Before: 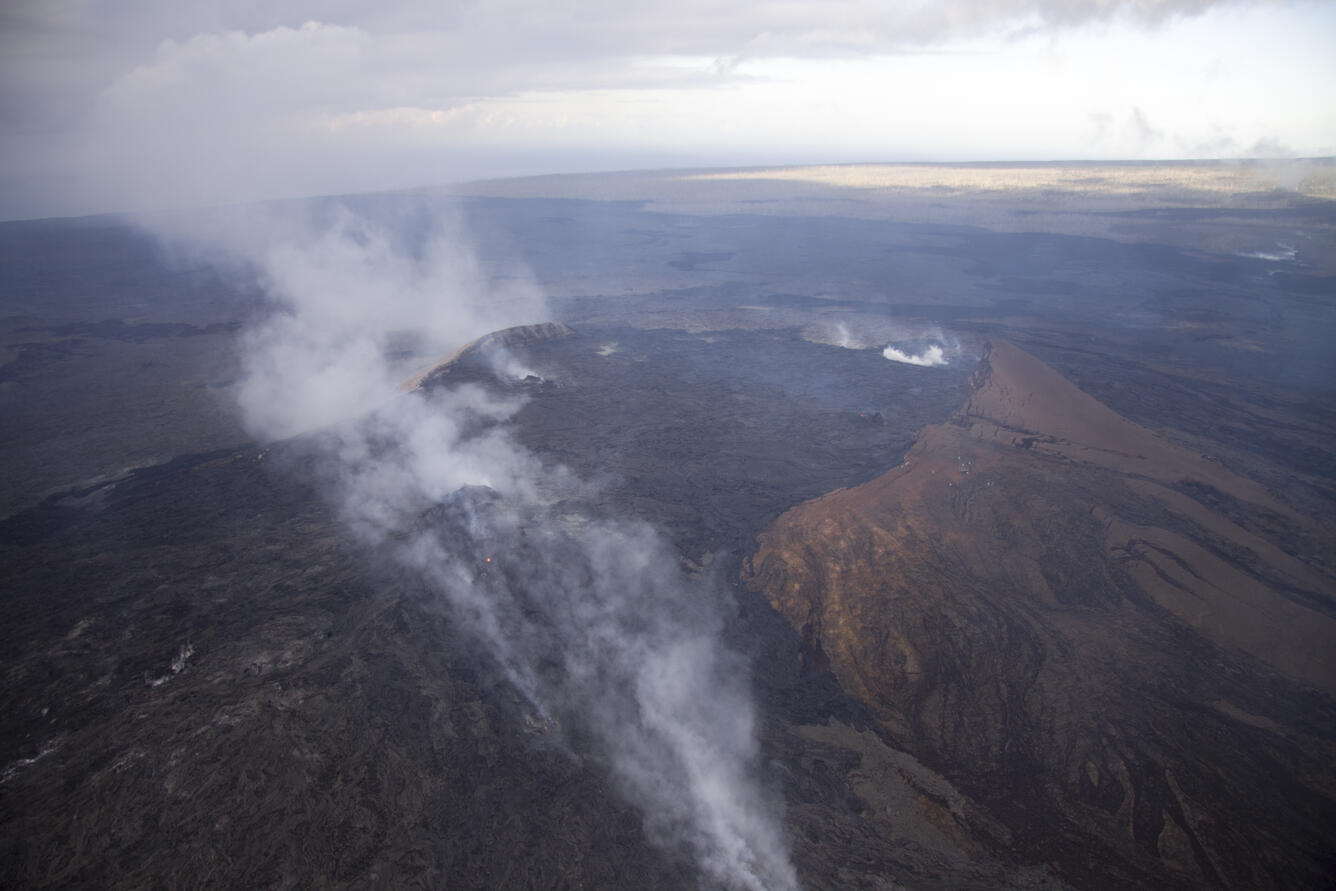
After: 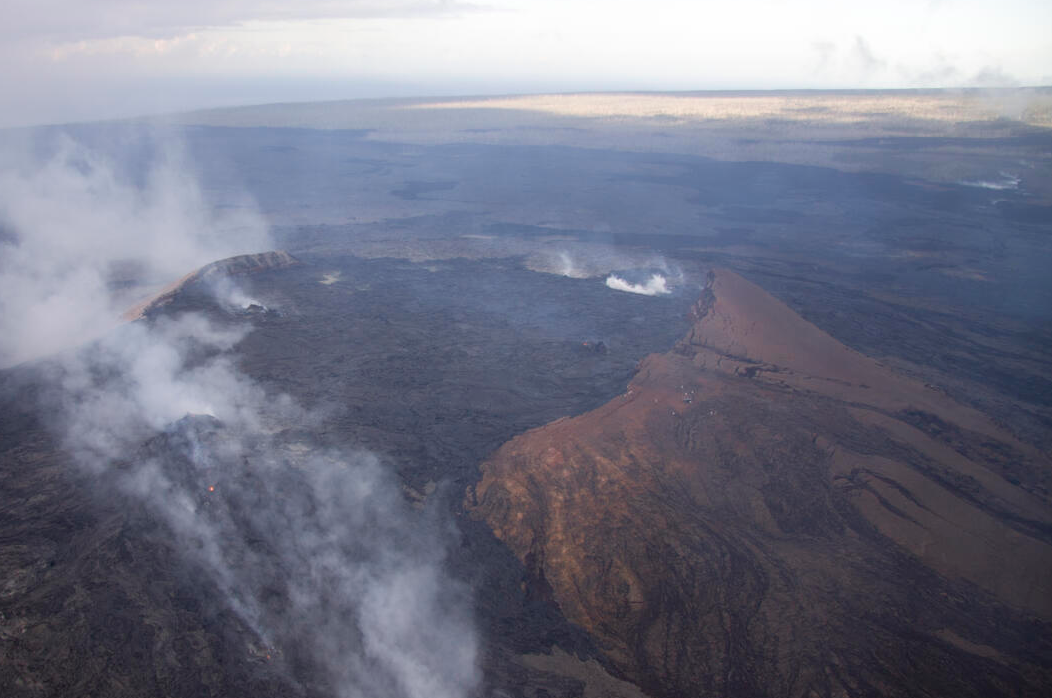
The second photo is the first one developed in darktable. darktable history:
crop and rotate: left 20.767%, top 8.055%, right 0.436%, bottom 13.54%
